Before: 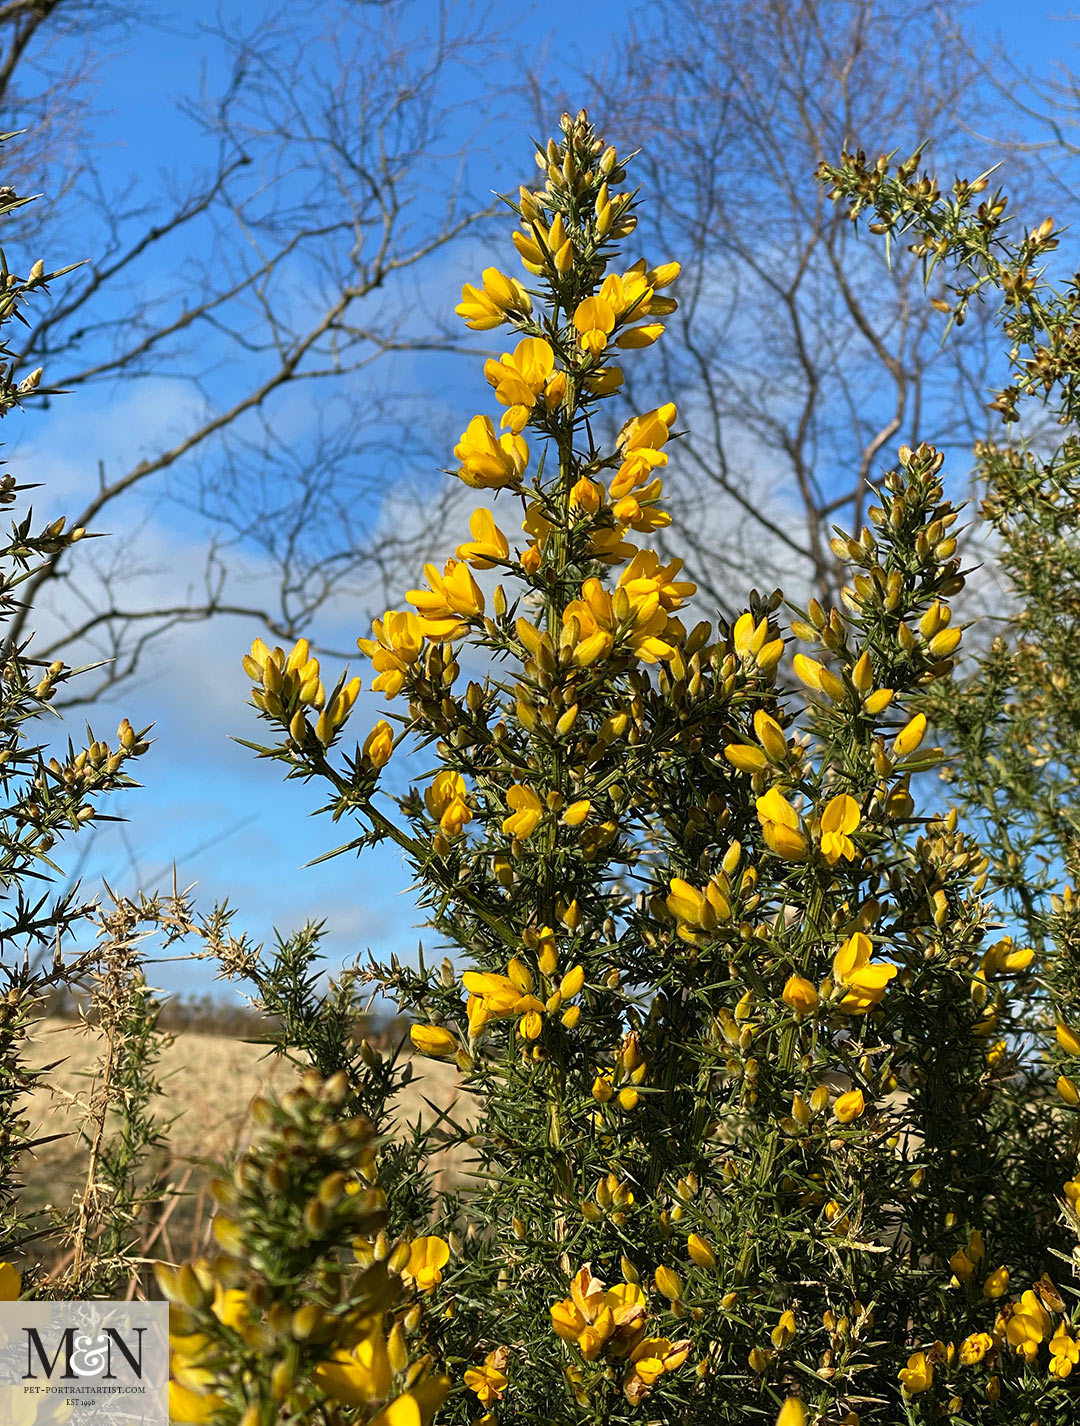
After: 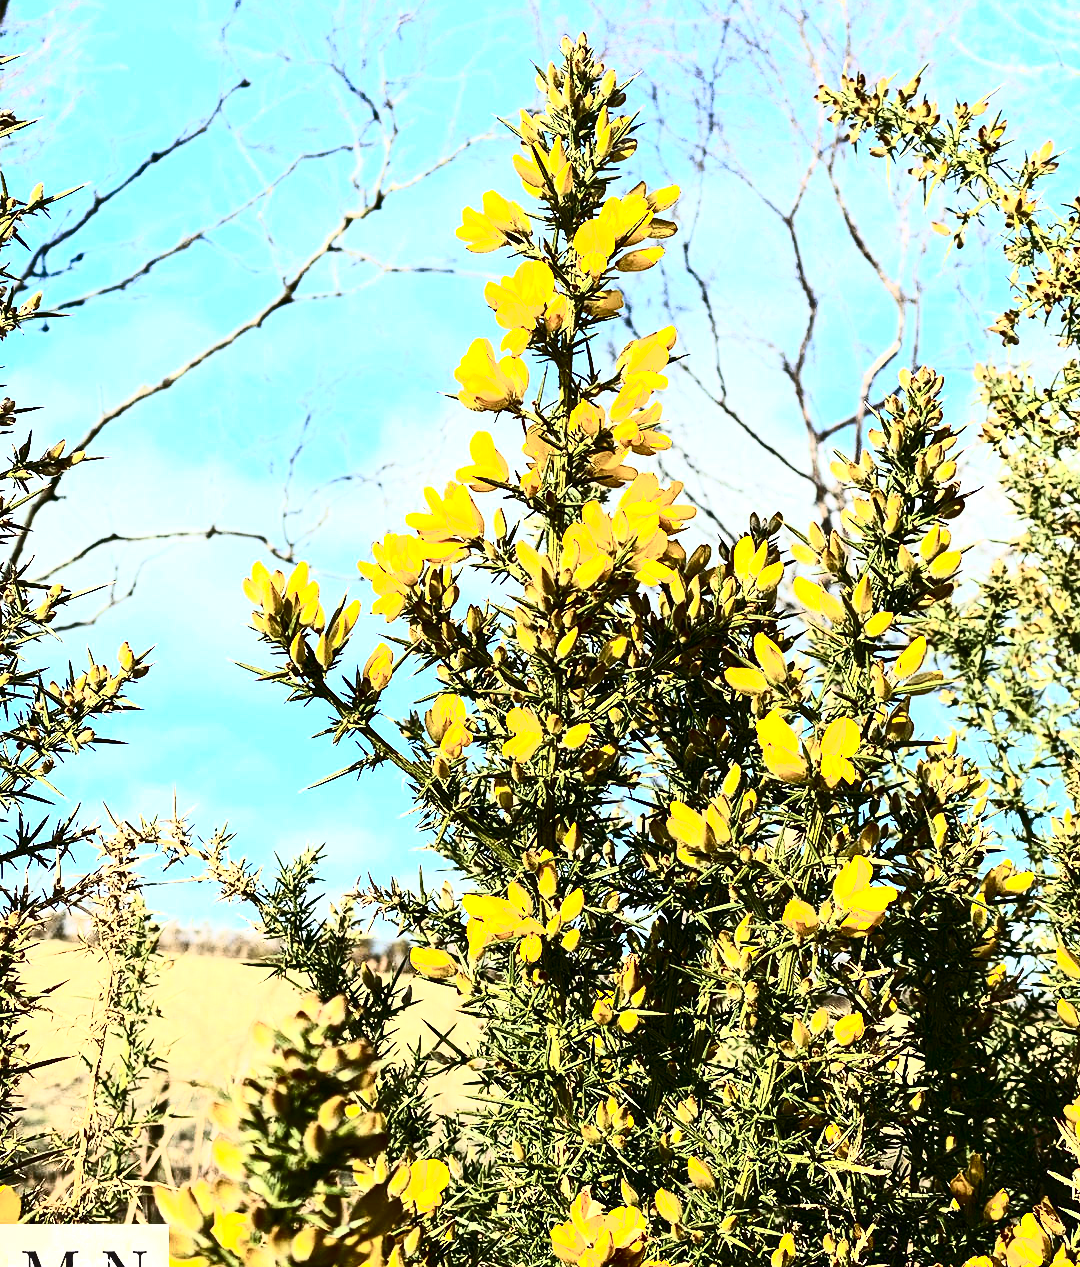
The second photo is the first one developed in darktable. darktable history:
crop and rotate: top 5.46%, bottom 5.681%
exposure: black level correction 0, exposure 1.292 EV, compensate exposure bias true, compensate highlight preservation false
contrast brightness saturation: contrast 0.939, brightness 0.202
